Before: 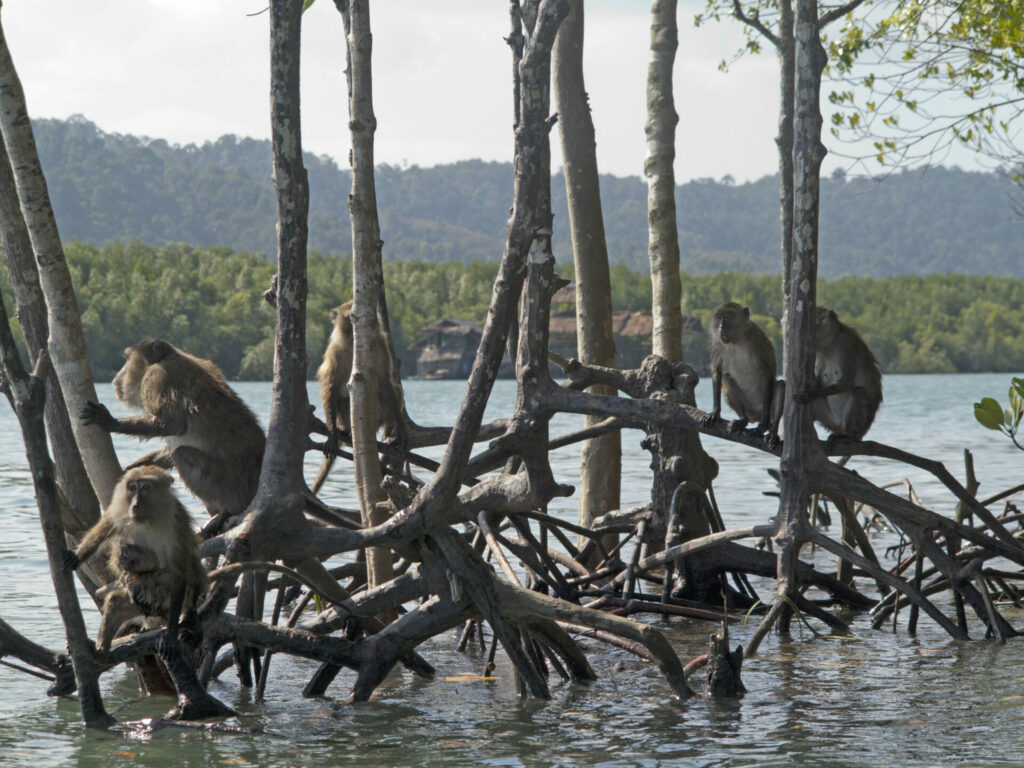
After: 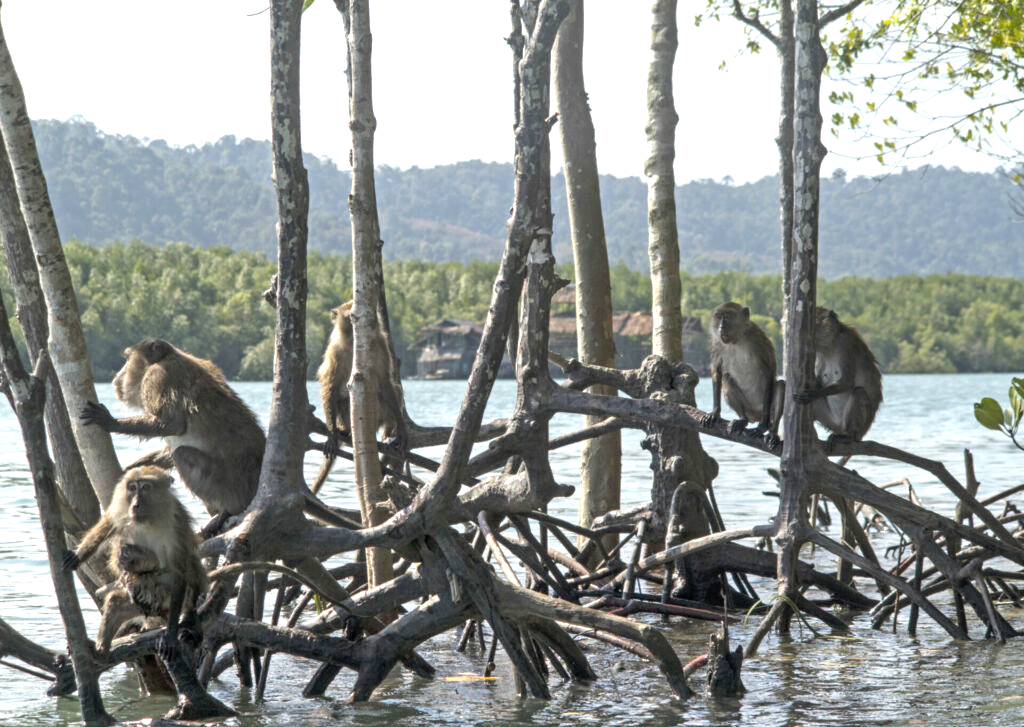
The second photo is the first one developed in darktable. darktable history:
local contrast: on, module defaults
crop and rotate: top 0.013%, bottom 5.267%
exposure: exposure 0.776 EV, compensate highlight preservation false
